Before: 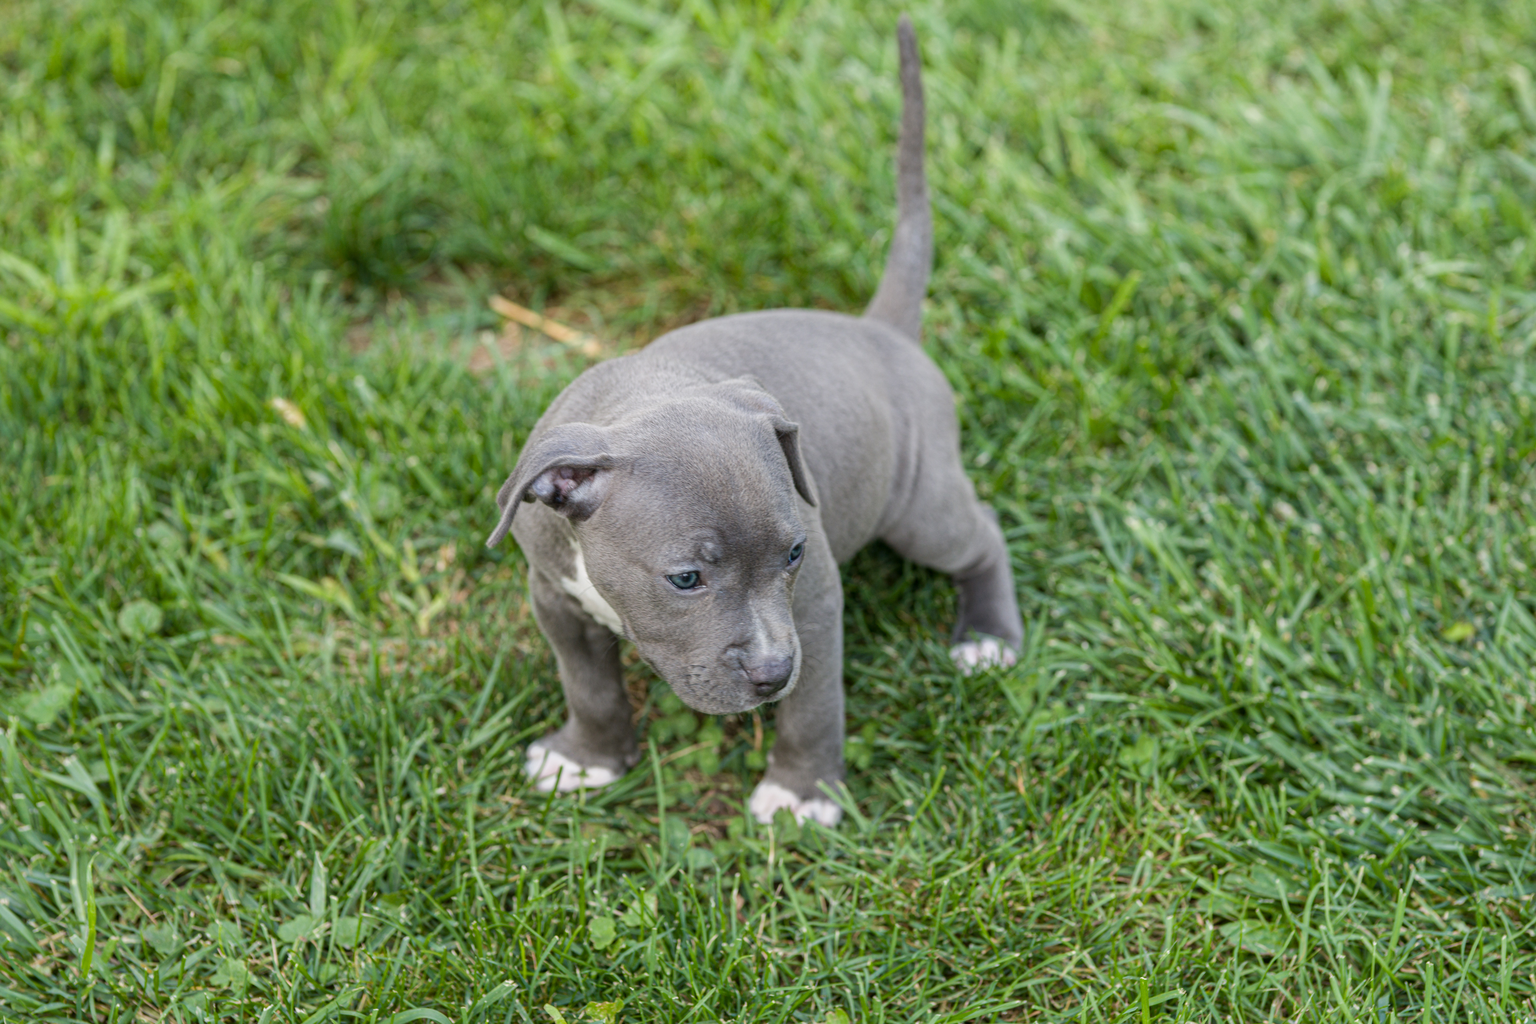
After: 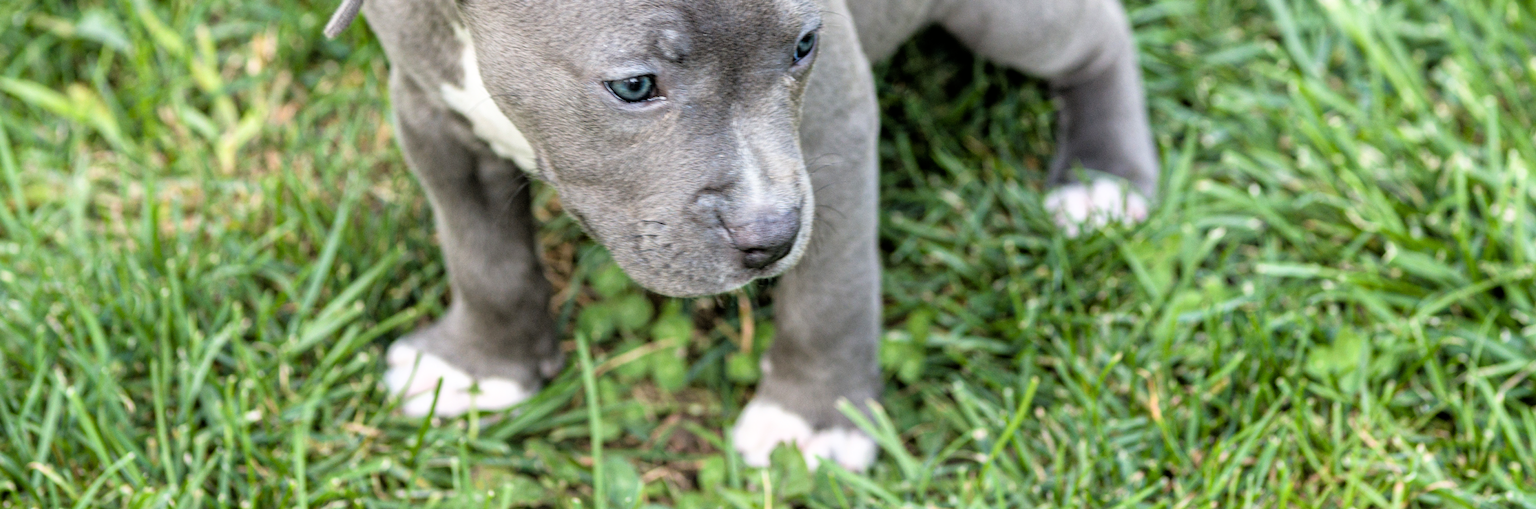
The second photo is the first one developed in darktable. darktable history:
filmic rgb: black relative exposure -4.91 EV, white relative exposure 2.84 EV, hardness 3.7
crop: left 18.091%, top 51.13%, right 17.525%, bottom 16.85%
exposure: exposure 0.636 EV, compensate highlight preservation false
